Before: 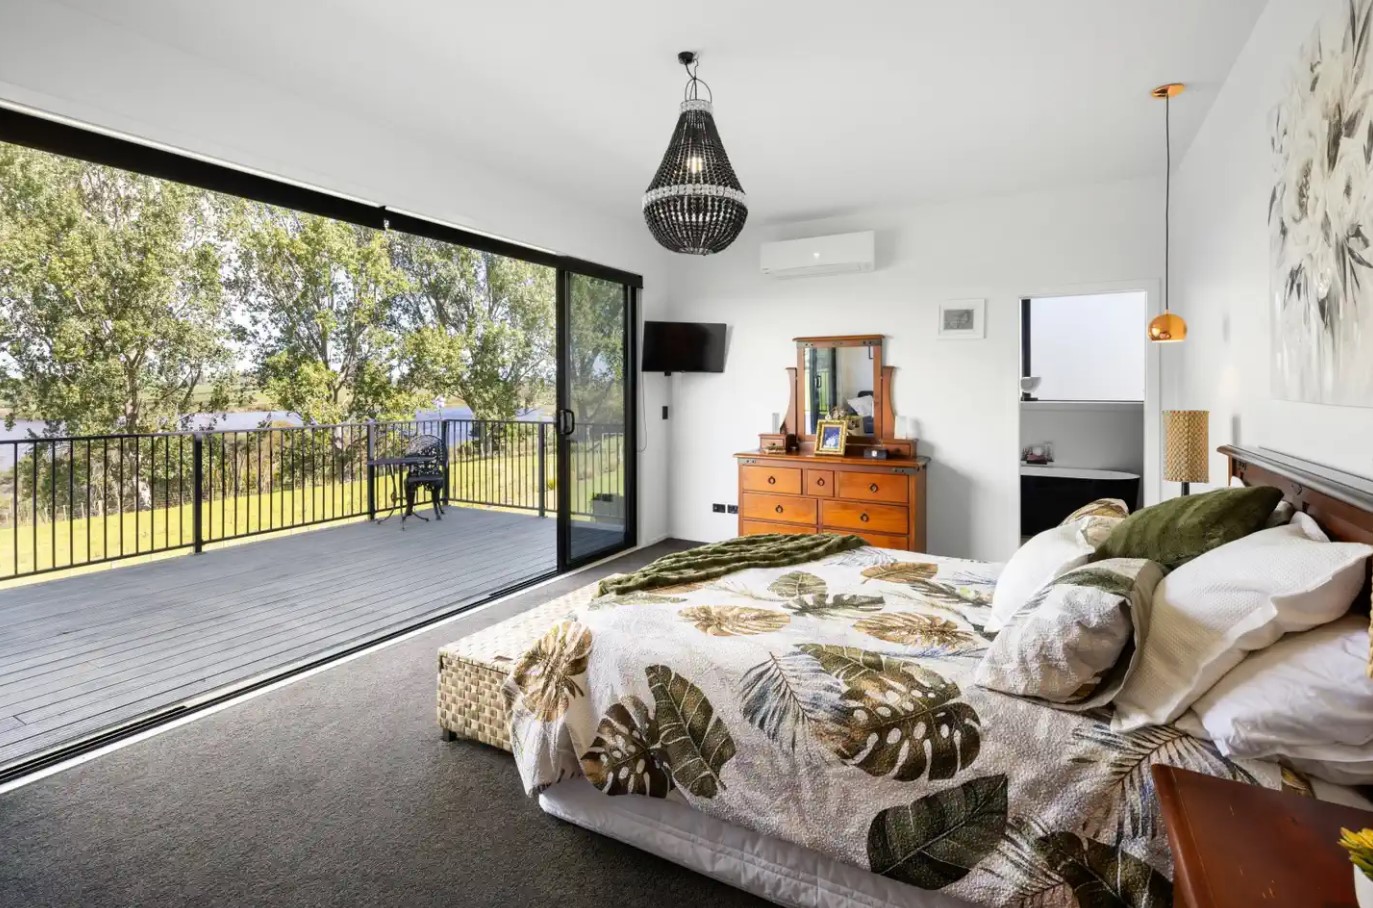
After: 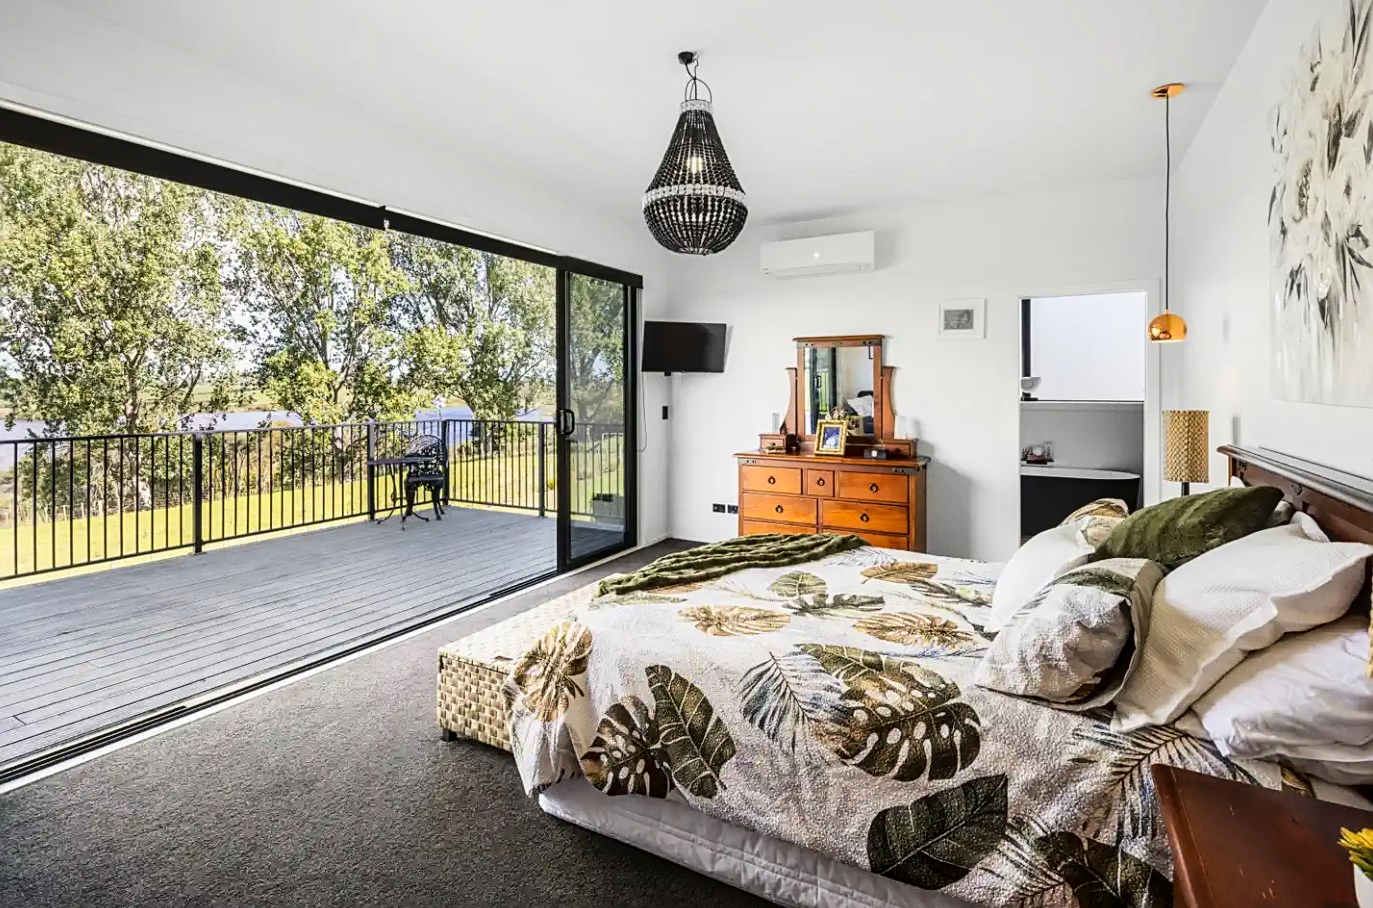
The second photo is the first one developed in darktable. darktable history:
tone curve: curves: ch0 [(0, 0.011) (0.139, 0.106) (0.295, 0.271) (0.499, 0.523) (0.739, 0.782) (0.857, 0.879) (1, 0.967)]; ch1 [(0, 0) (0.272, 0.249) (0.39, 0.379) (0.469, 0.456) (0.495, 0.497) (0.524, 0.53) (0.588, 0.62) (0.725, 0.779) (1, 1)]; ch2 [(0, 0) (0.125, 0.089) (0.35, 0.317) (0.437, 0.42) (0.502, 0.499) (0.533, 0.553) (0.599, 0.638) (1, 1)], color space Lab, linked channels, preserve colors none
sharpen: on, module defaults
local contrast: on, module defaults
